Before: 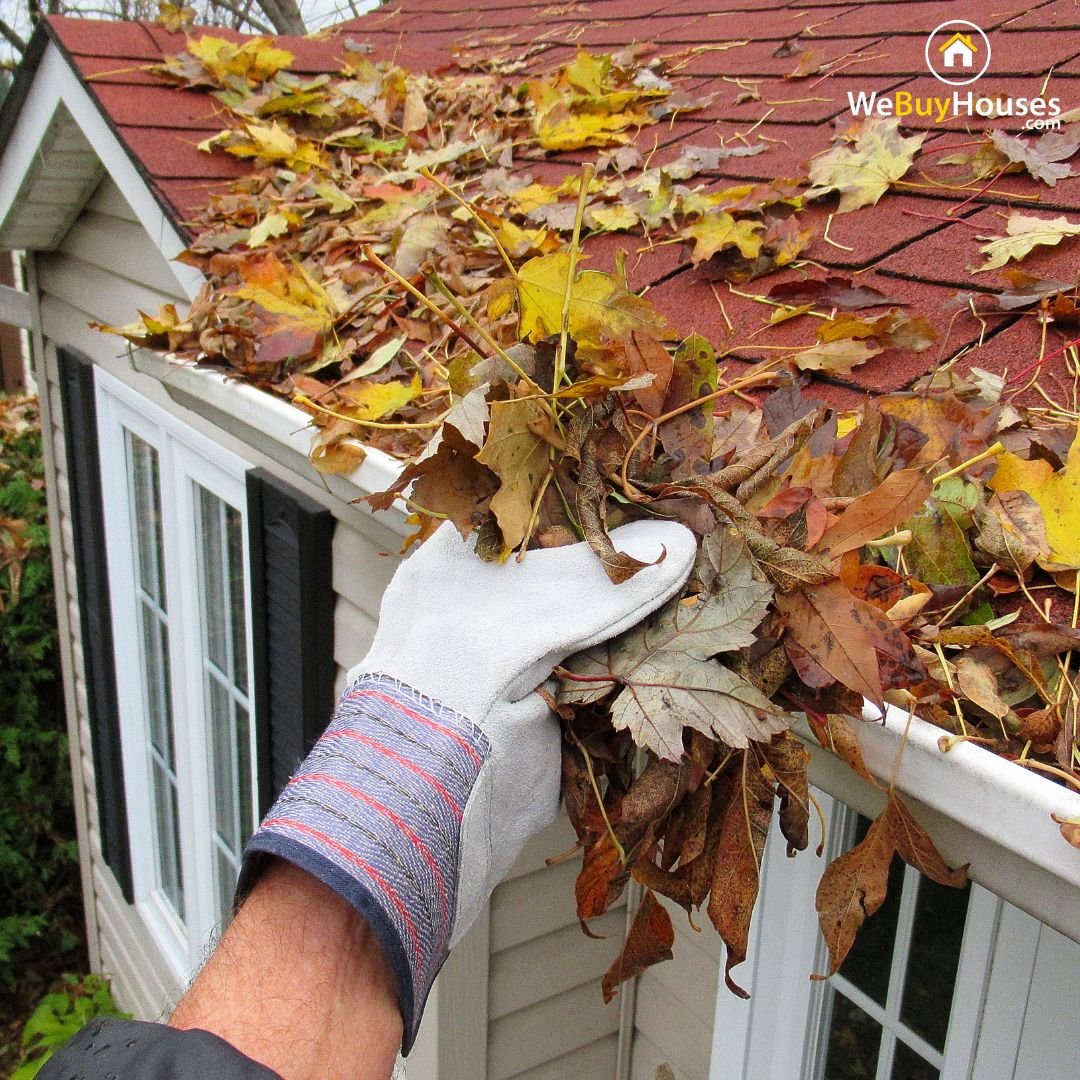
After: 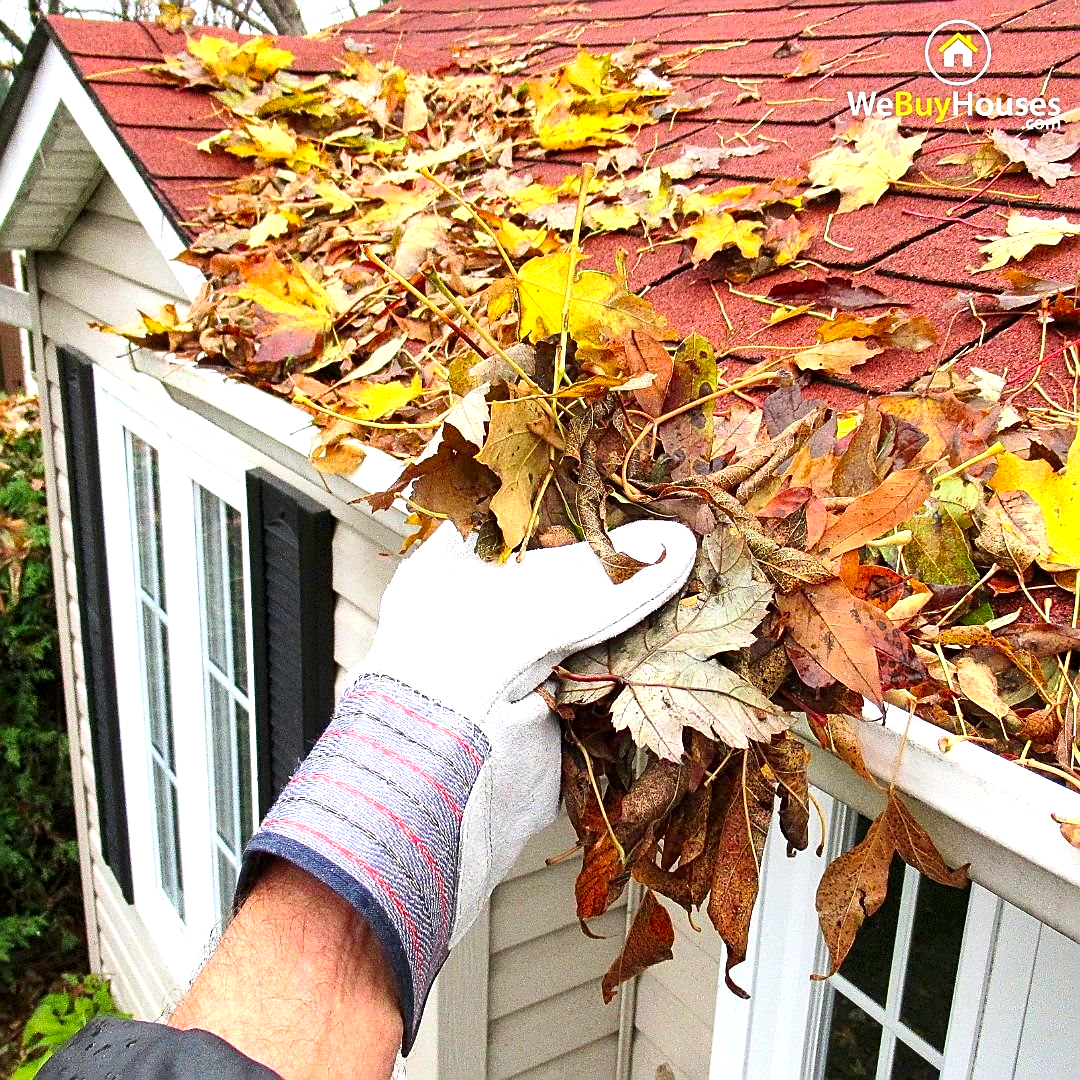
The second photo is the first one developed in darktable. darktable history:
exposure: black level correction 0.001, exposure 0.954 EV, compensate highlight preservation false
sharpen: on, module defaults
contrast brightness saturation: contrast 0.155, brightness -0.008, saturation 0.102
shadows and highlights: shadows 34.63, highlights -34.99, soften with gaussian
